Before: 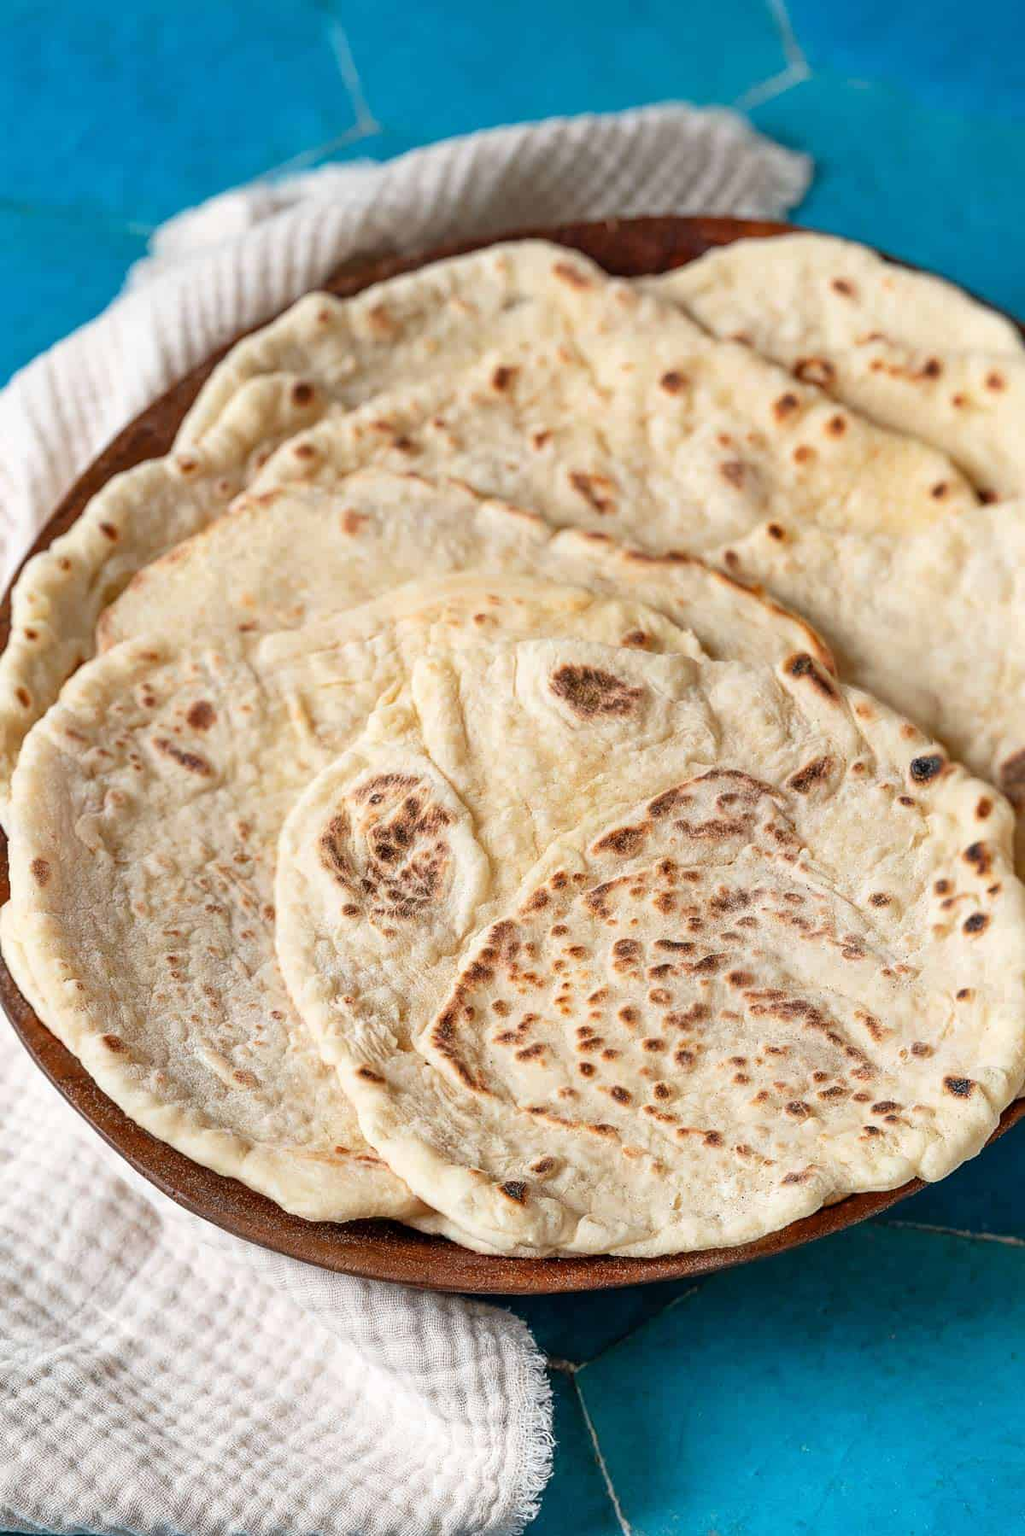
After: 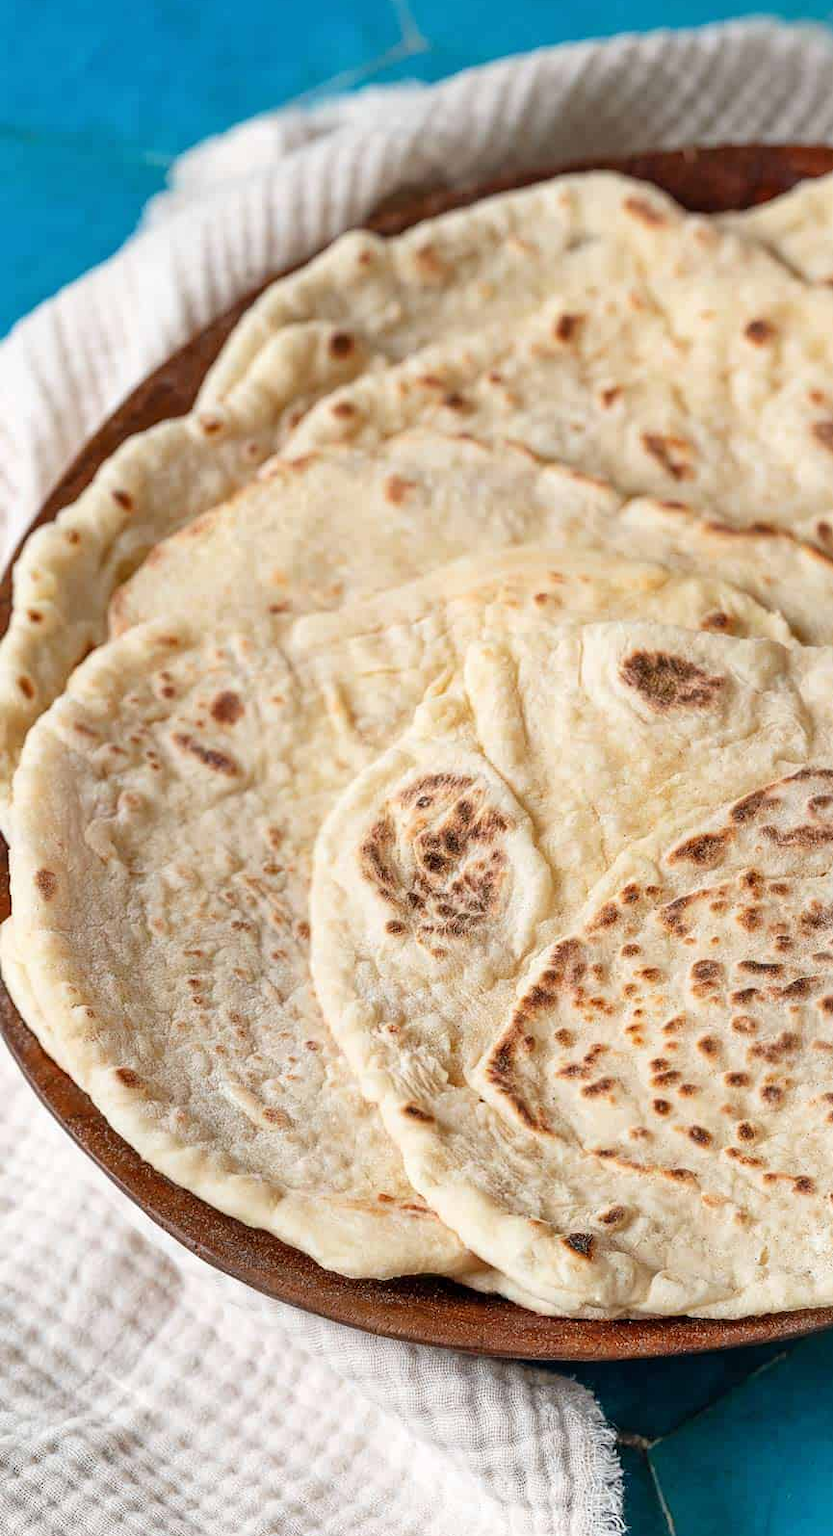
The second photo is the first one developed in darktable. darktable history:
crop: top 5.758%, right 27.906%, bottom 5.543%
base curve: curves: ch0 [(0, 0) (0.283, 0.295) (1, 1)], preserve colors none
